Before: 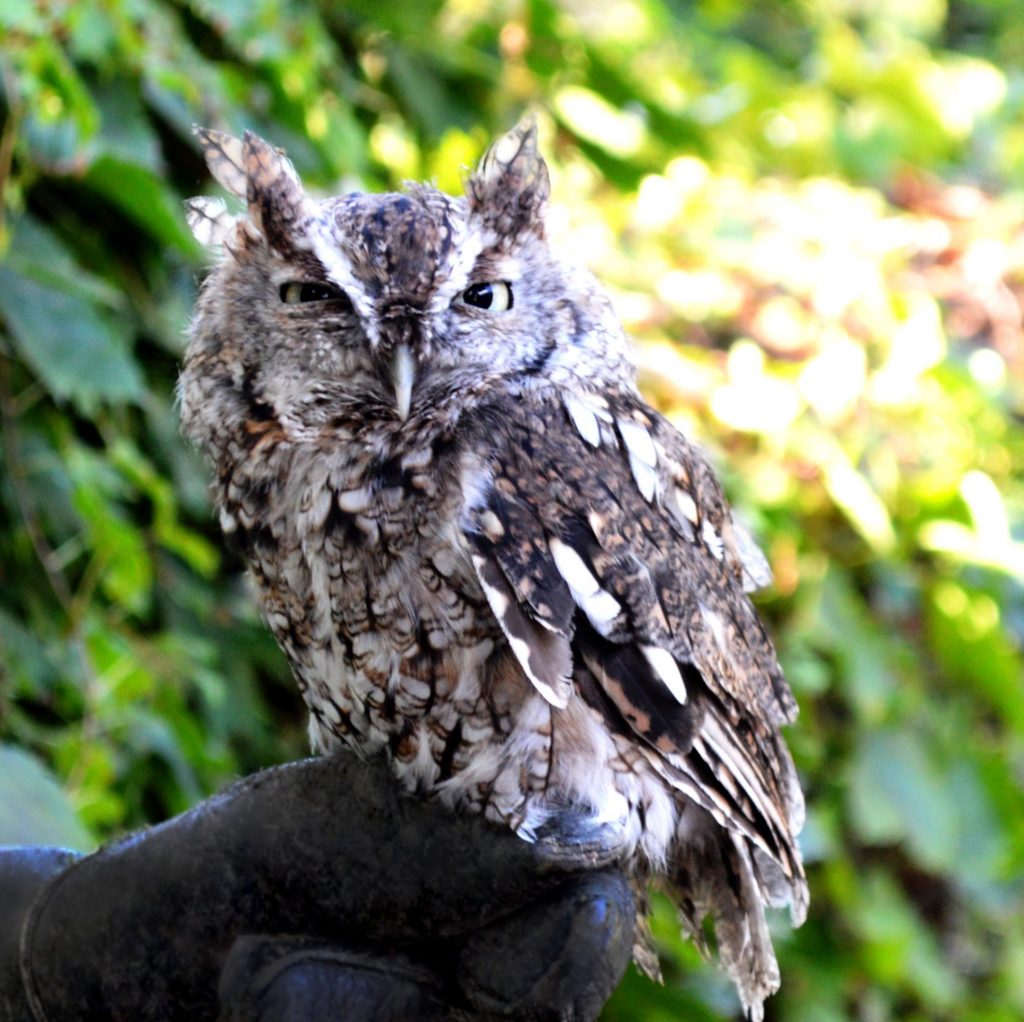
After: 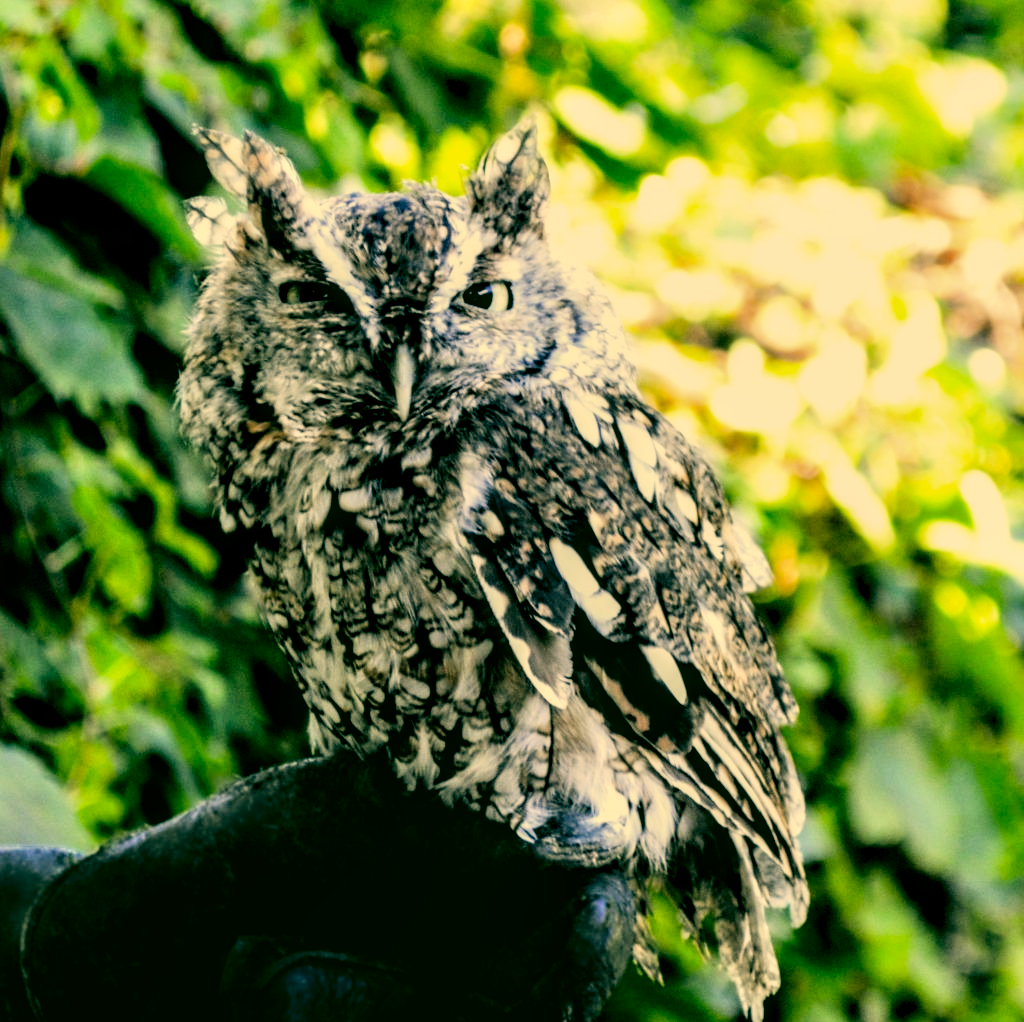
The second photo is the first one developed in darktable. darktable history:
local contrast: detail 150%
color correction: highlights a* 5.62, highlights b* 33.57, shadows a* -25.86, shadows b* 4.02
filmic rgb: black relative exposure -5 EV, hardness 2.88, contrast 1.3, highlights saturation mix -10%
